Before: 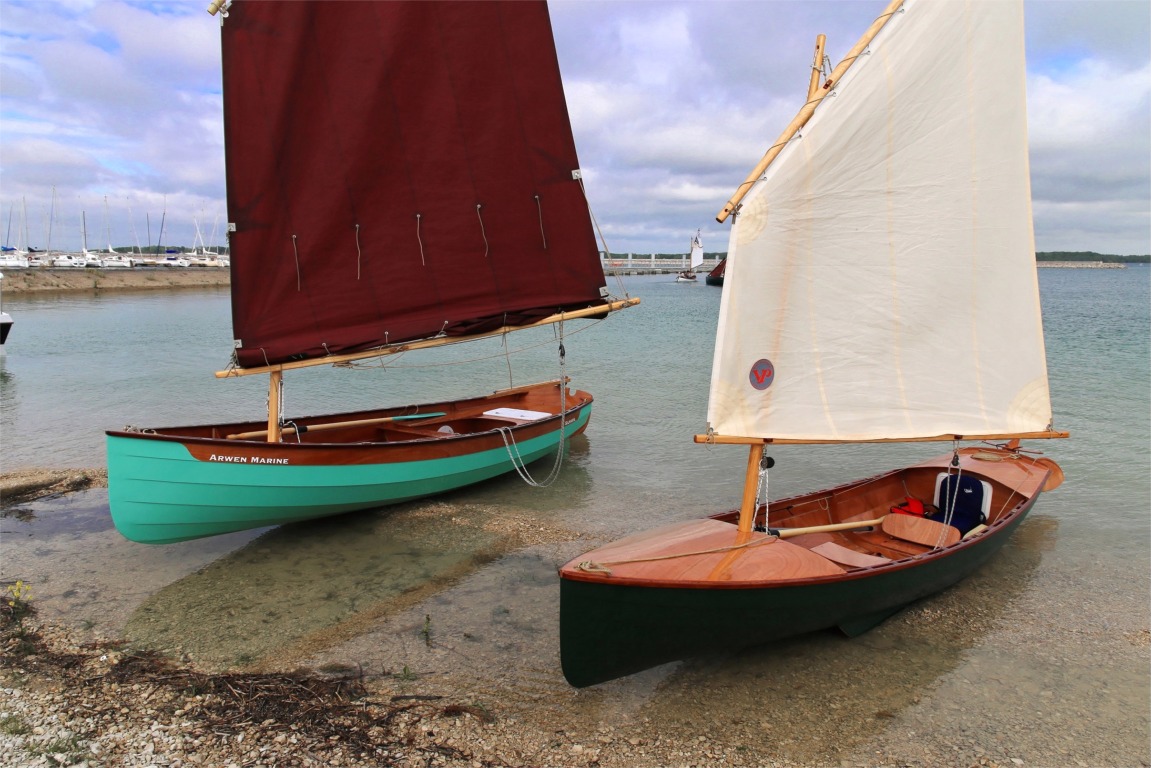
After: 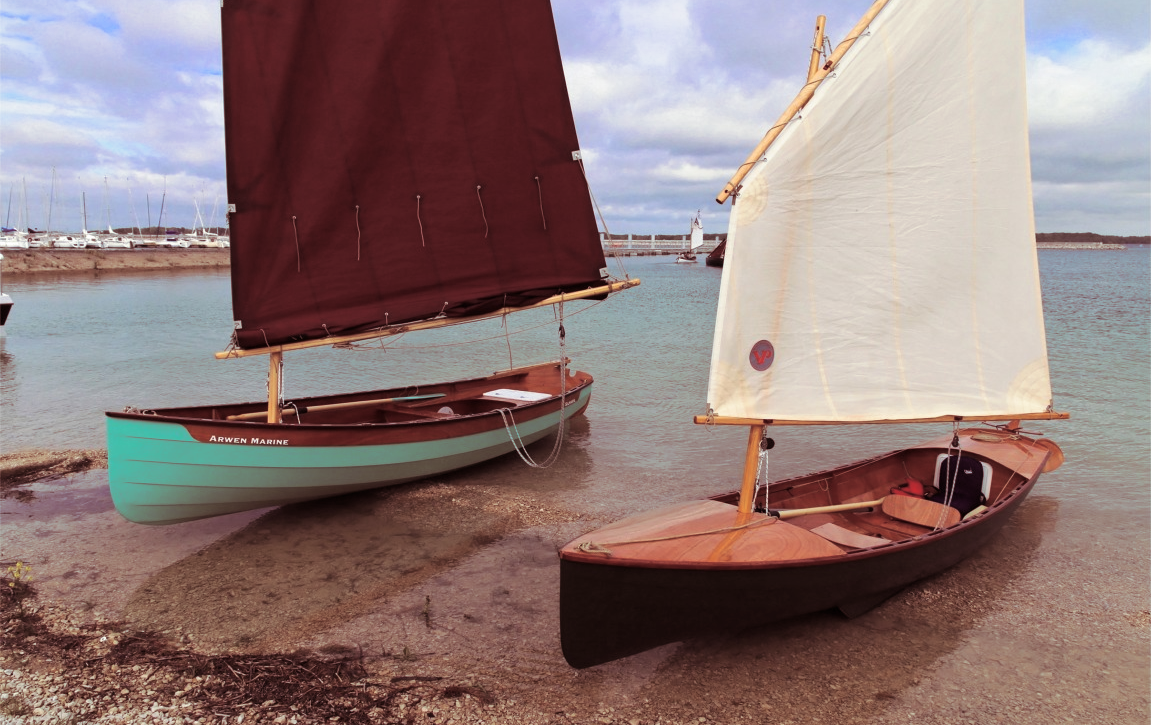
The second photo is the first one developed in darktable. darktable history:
split-toning: on, module defaults
crop and rotate: top 2.479%, bottom 3.018%
